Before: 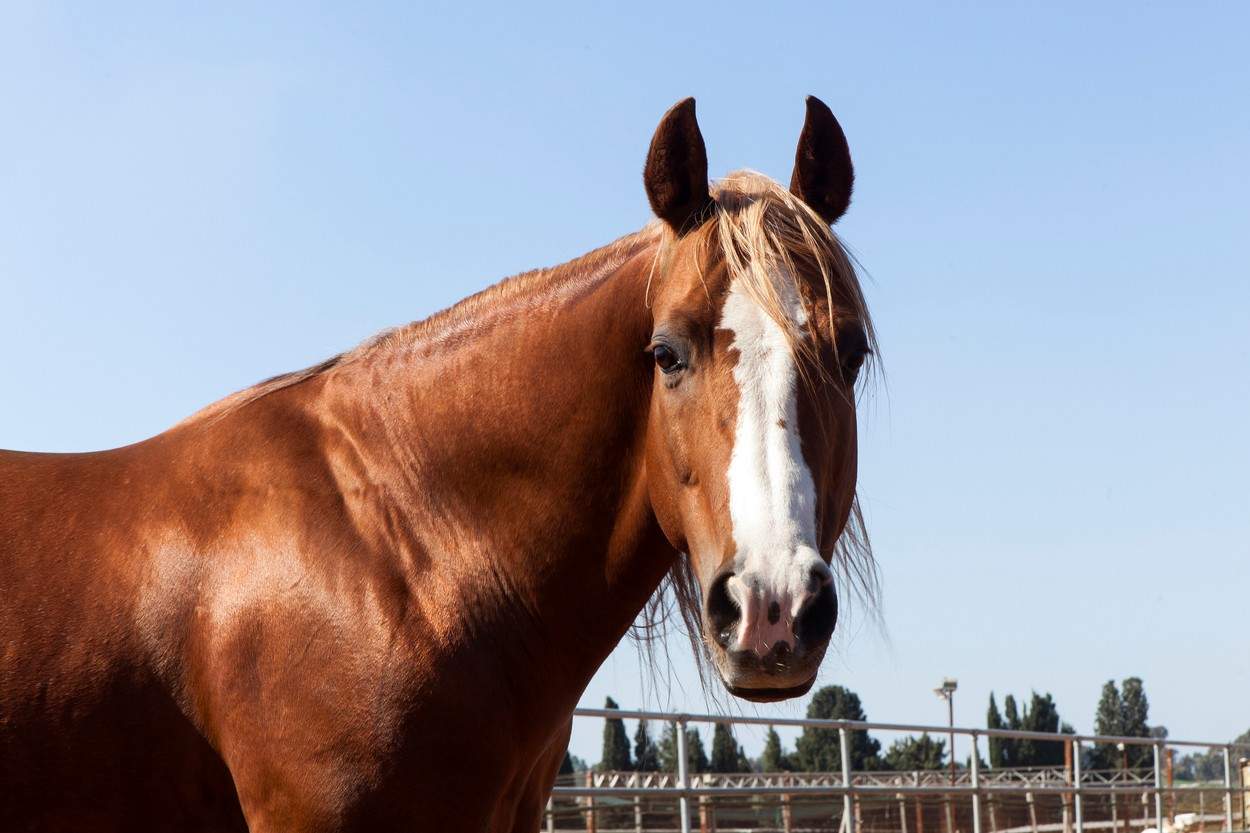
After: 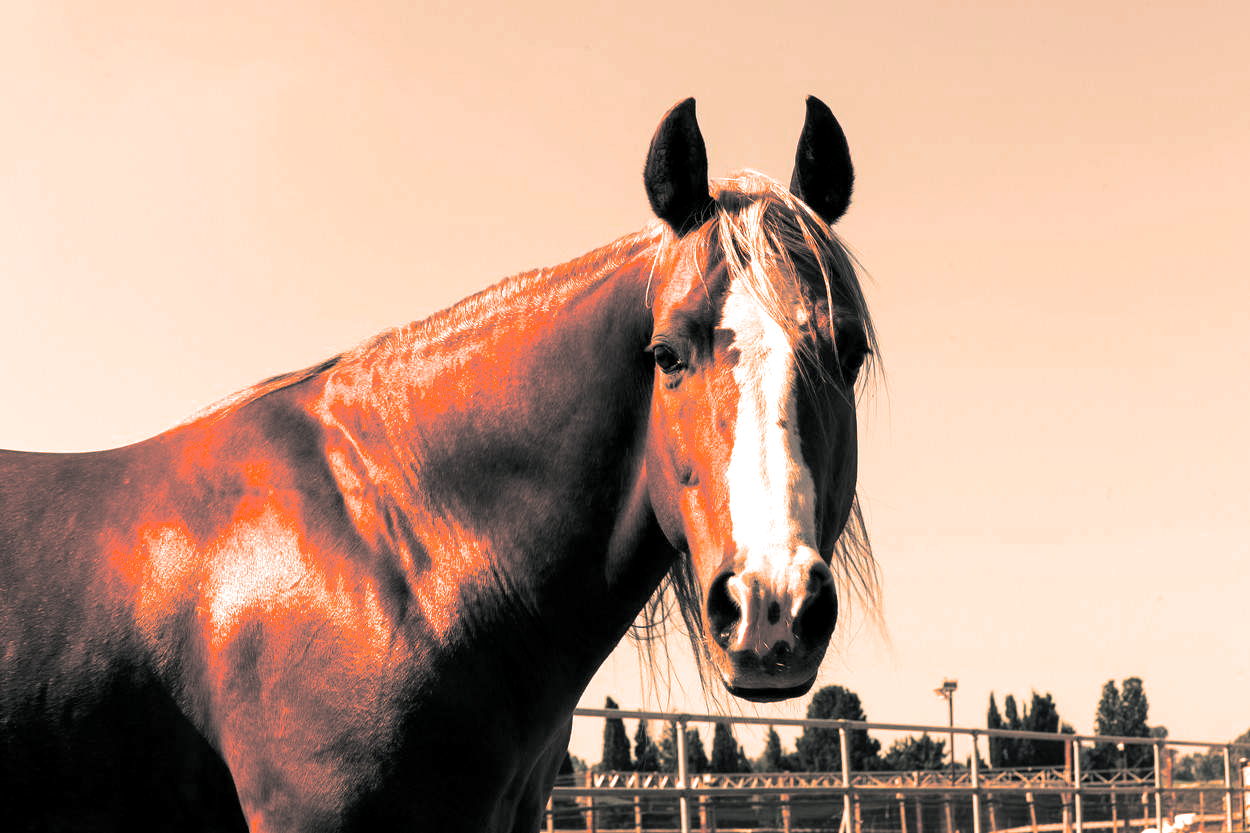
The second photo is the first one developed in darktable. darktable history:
white balance: red 1.467, blue 0.684
split-toning: shadows › hue 190.8°, shadows › saturation 0.05, highlights › hue 54°, highlights › saturation 0.05, compress 0%
color balance rgb: shadows lift › luminance -28.76%, shadows lift › chroma 10%, shadows lift › hue 230°, power › chroma 0.5%, power › hue 215°, highlights gain › luminance 7.14%, highlights gain › chroma 1%, highlights gain › hue 50°, global offset › luminance -0.29%, global offset › hue 260°, perceptual saturation grading › global saturation 20%, perceptual saturation grading › highlights -13.92%, perceptual saturation grading › shadows 50%
